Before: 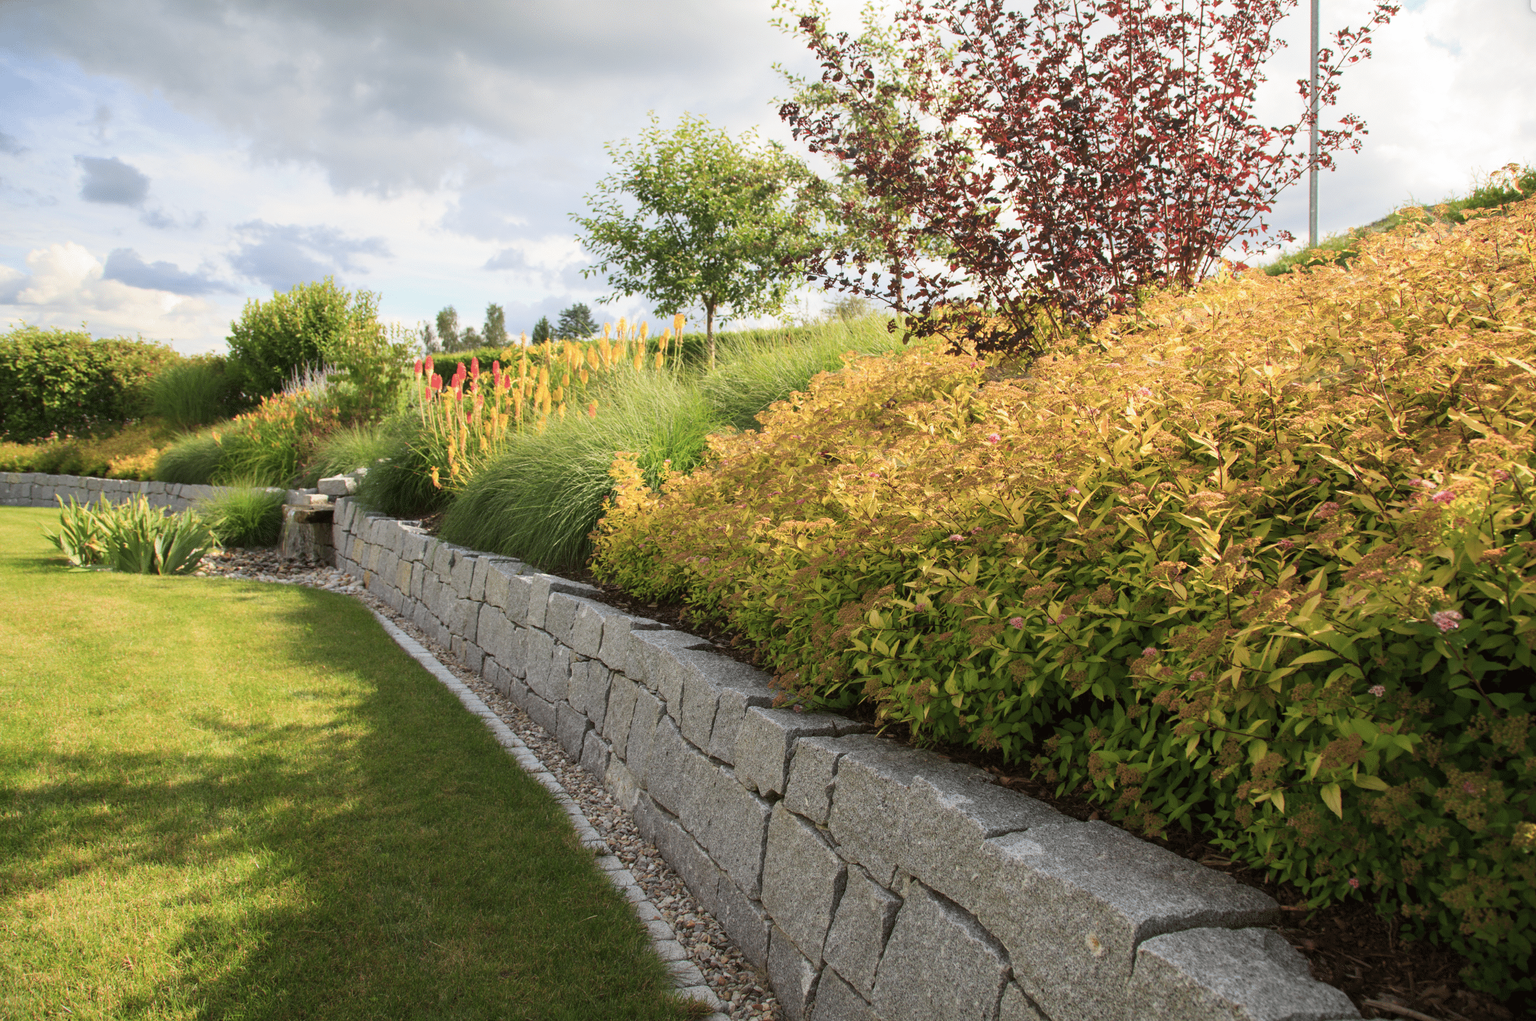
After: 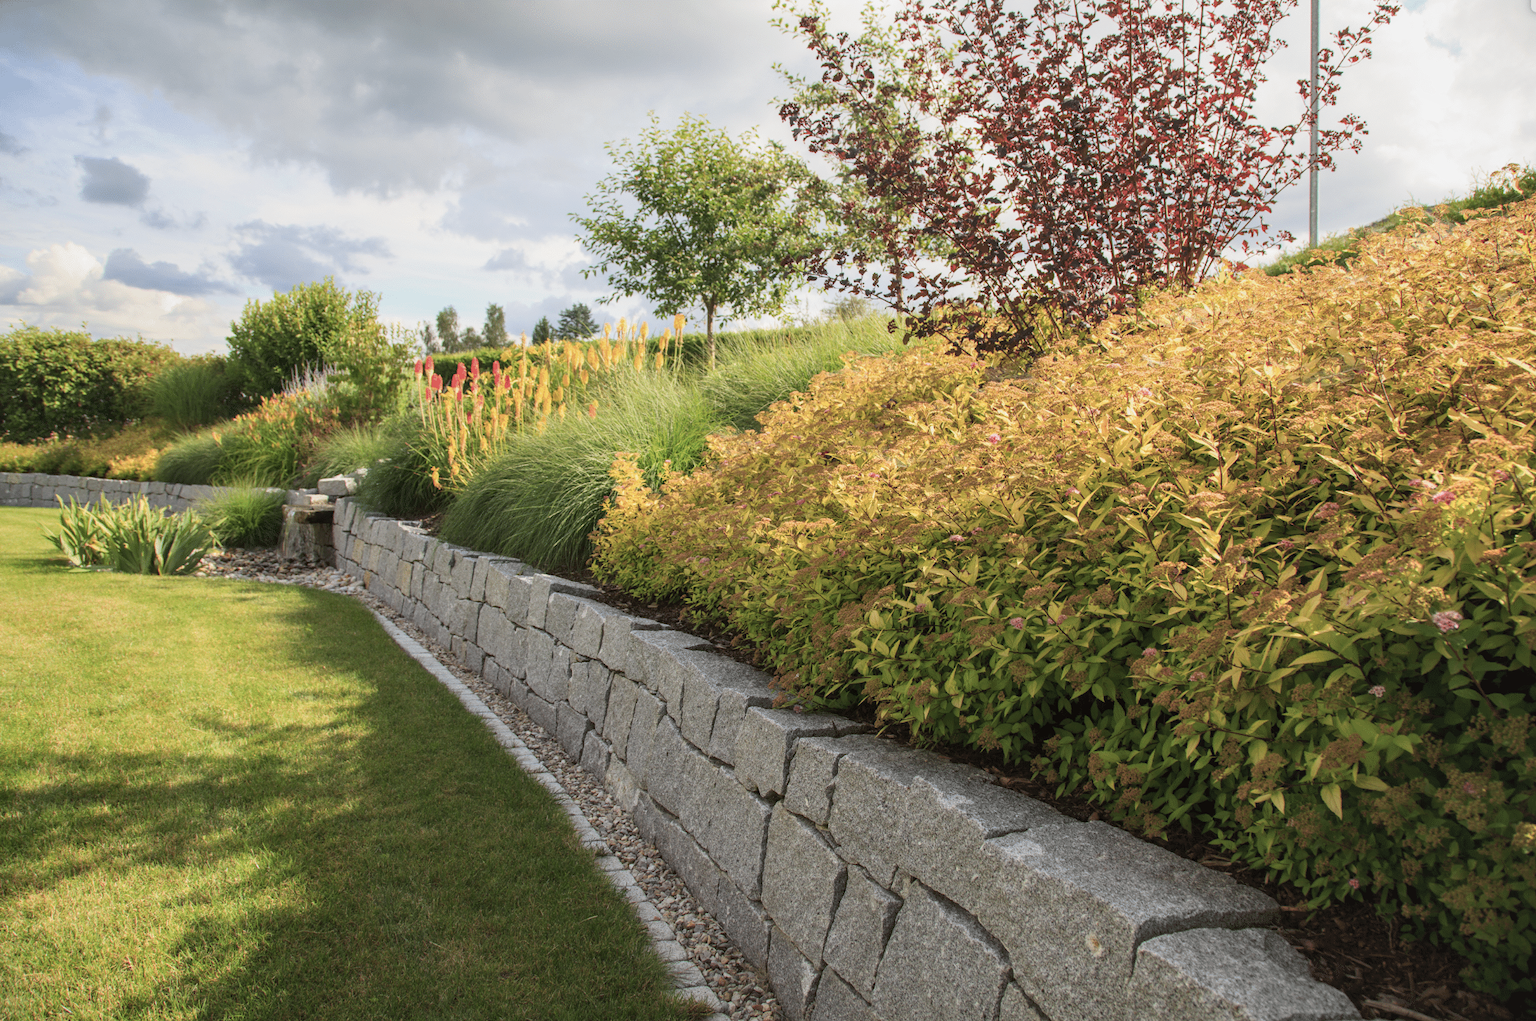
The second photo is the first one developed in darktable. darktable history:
local contrast: on, module defaults
contrast brightness saturation: contrast -0.105, saturation -0.101
